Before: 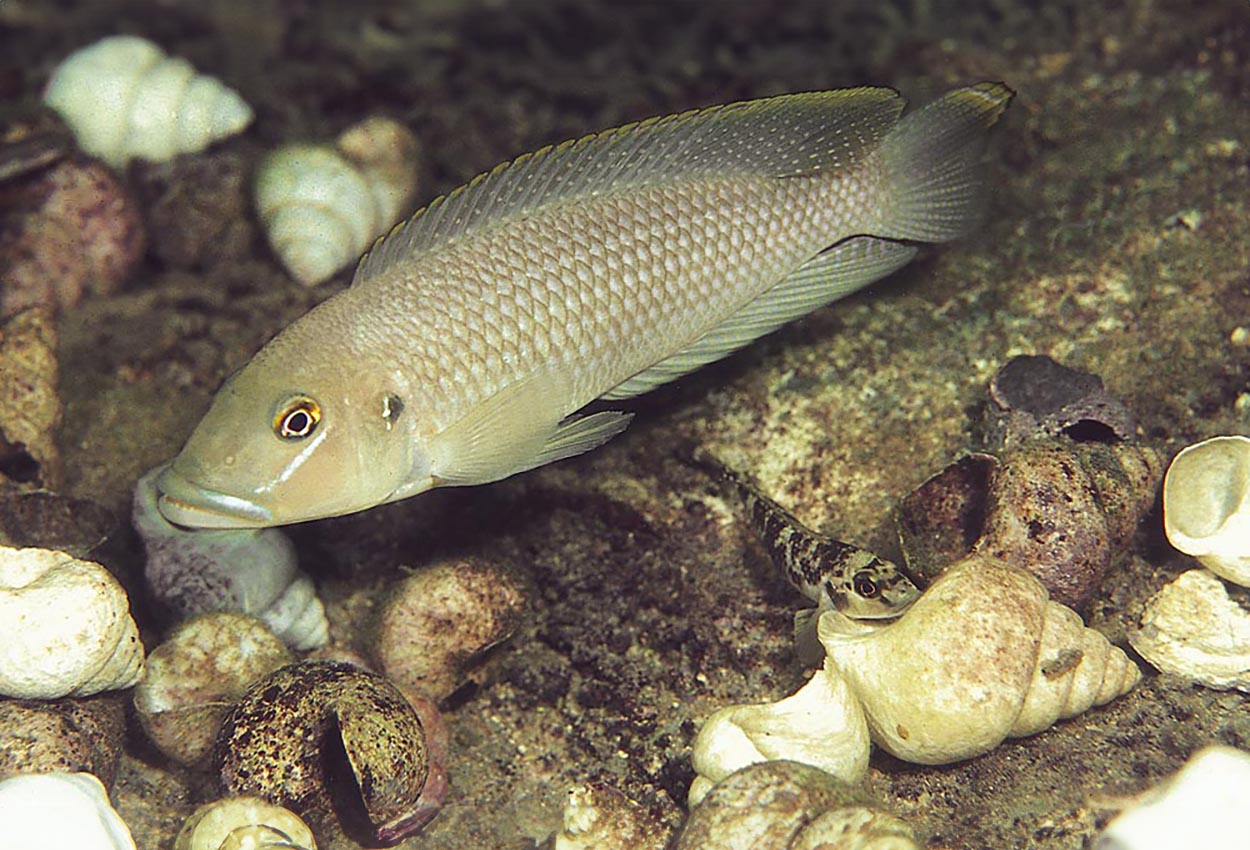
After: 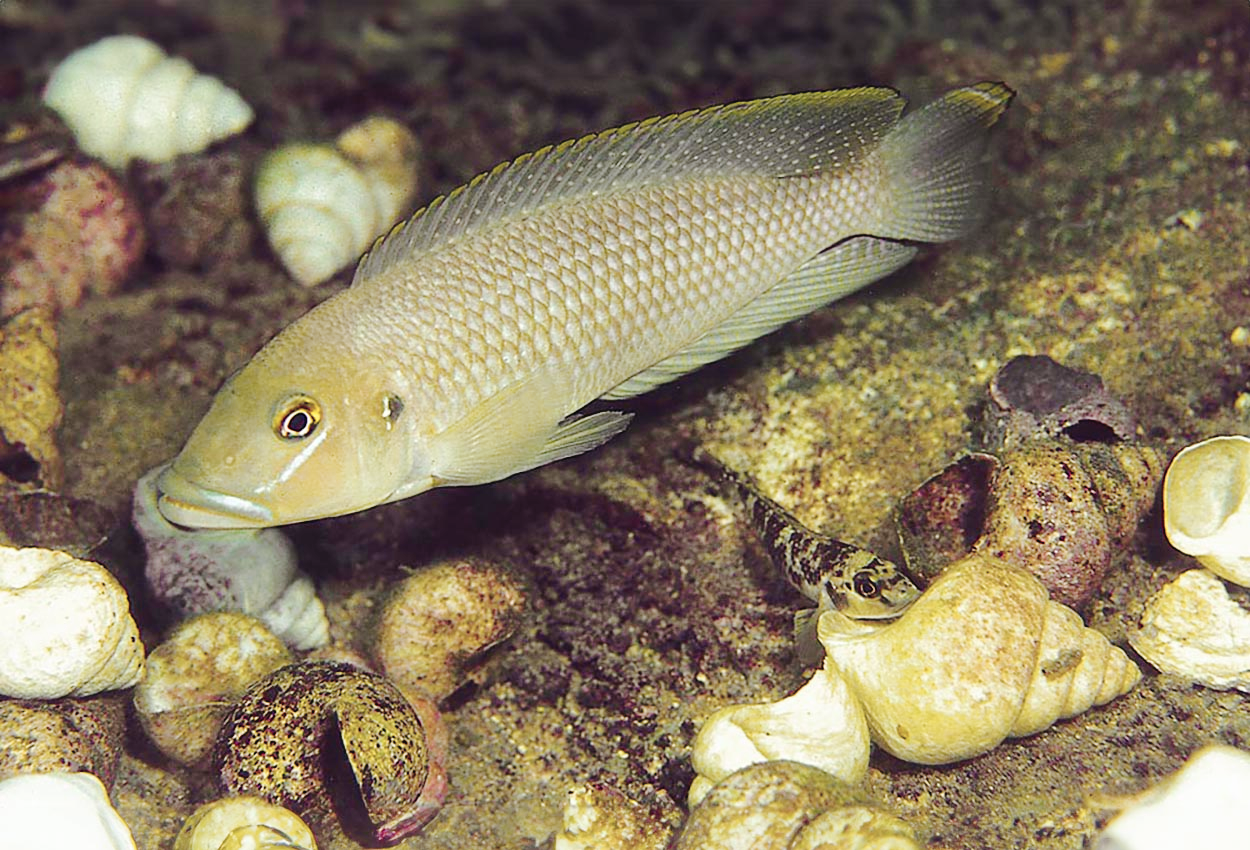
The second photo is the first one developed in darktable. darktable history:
color zones: curves: ch0 [(0, 0.559) (0.153, 0.551) (0.229, 0.5) (0.429, 0.5) (0.571, 0.5) (0.714, 0.5) (0.857, 0.5) (1, 0.559)]; ch1 [(0, 0.417) (0.112, 0.336) (0.213, 0.26) (0.429, 0.34) (0.571, 0.35) (0.683, 0.331) (0.857, 0.344) (1, 0.417)]
color balance rgb: perceptual saturation grading › global saturation 100%
tone curve: curves: ch0 [(0, 0) (0.003, 0.035) (0.011, 0.035) (0.025, 0.035) (0.044, 0.046) (0.069, 0.063) (0.1, 0.084) (0.136, 0.123) (0.177, 0.174) (0.224, 0.232) (0.277, 0.304) (0.335, 0.387) (0.399, 0.476) (0.468, 0.566) (0.543, 0.639) (0.623, 0.714) (0.709, 0.776) (0.801, 0.851) (0.898, 0.921) (1, 1)], preserve colors none
